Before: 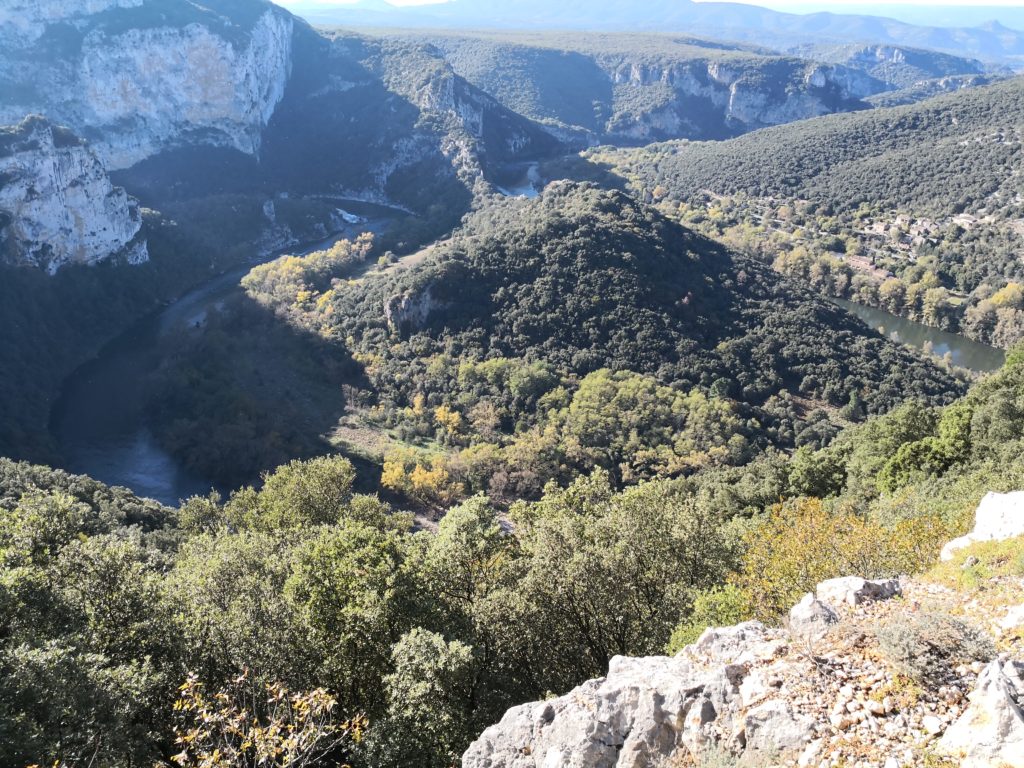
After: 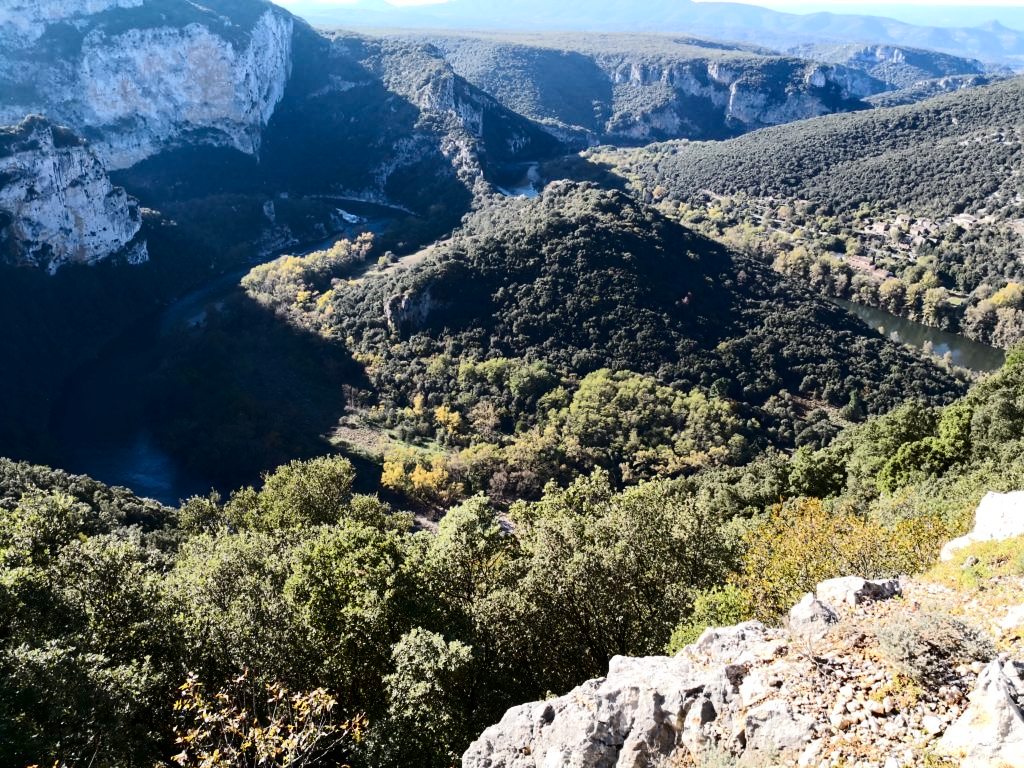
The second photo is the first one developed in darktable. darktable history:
color calibration: illuminant same as pipeline (D50), adaptation none (bypass), x 0.334, y 0.334, temperature 5023.19 K
contrast brightness saturation: contrast 0.237, brightness -0.221, saturation 0.136
